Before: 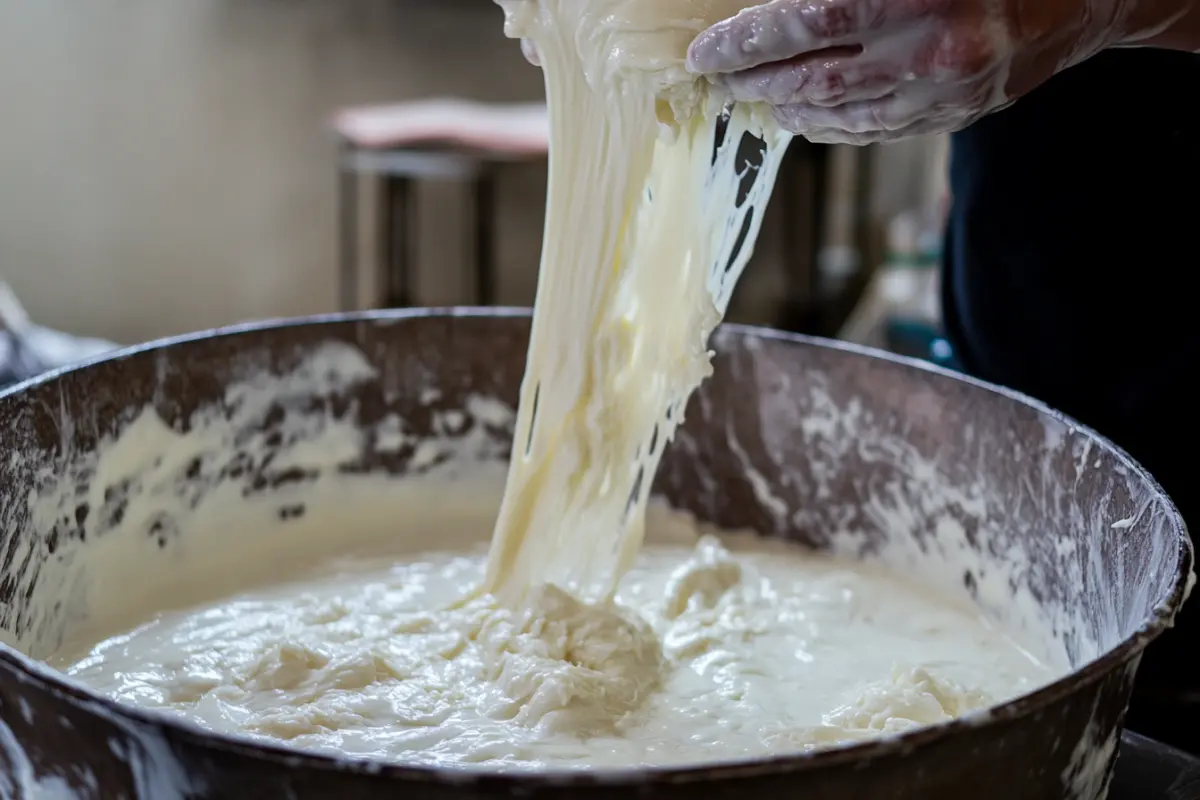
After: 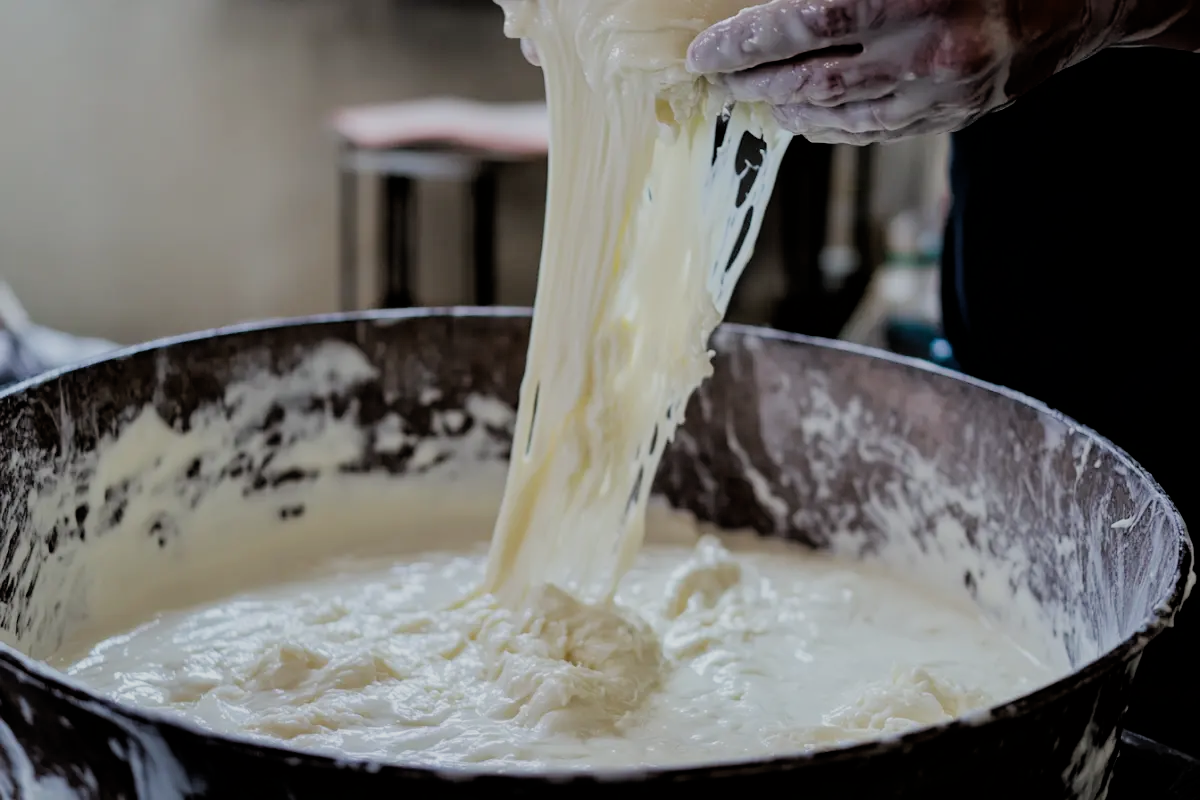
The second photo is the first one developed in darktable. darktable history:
filmic rgb: black relative exposure -4.85 EV, white relative exposure 4.05 EV, threshold 5.98 EV, hardness 2.78, enable highlight reconstruction true
